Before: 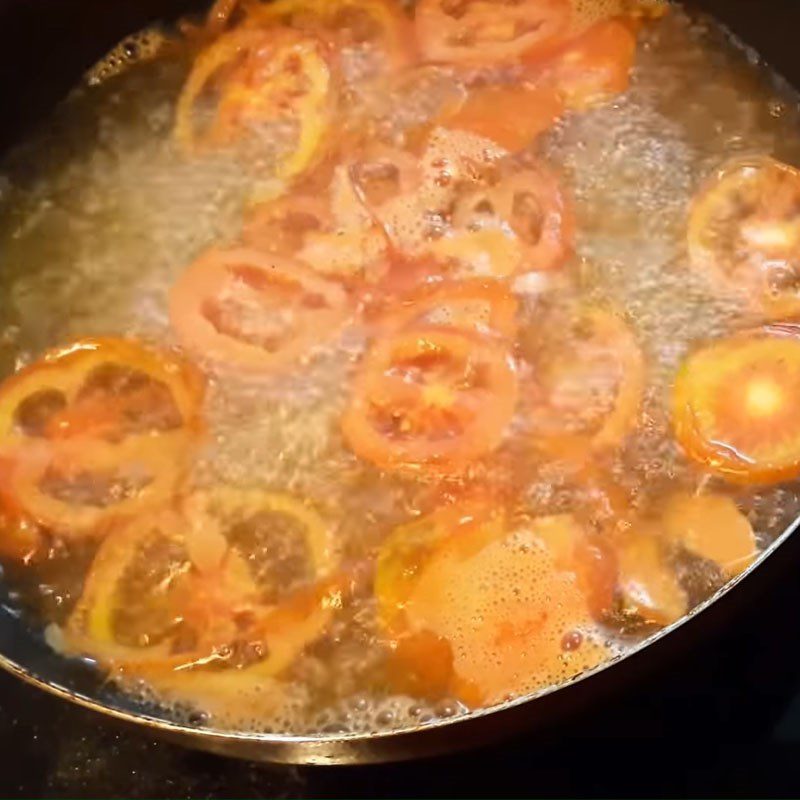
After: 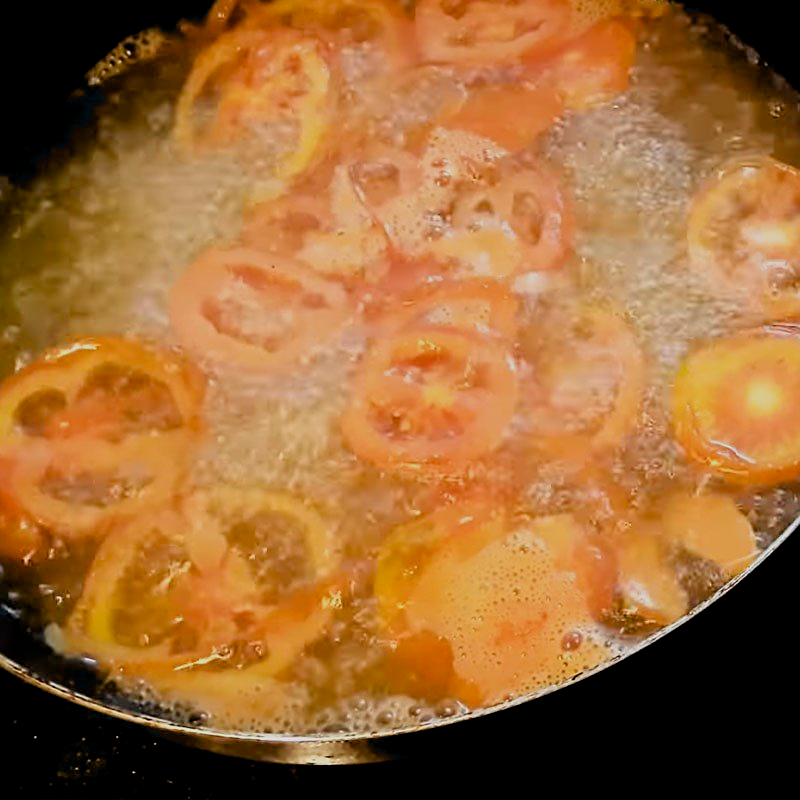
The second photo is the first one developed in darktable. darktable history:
sharpen: on, module defaults
filmic rgb: black relative exposure -7.83 EV, white relative exposure 4.31 EV, hardness 3.85
exposure: black level correction 0.017, exposure -0.009 EV, compensate highlight preservation false
